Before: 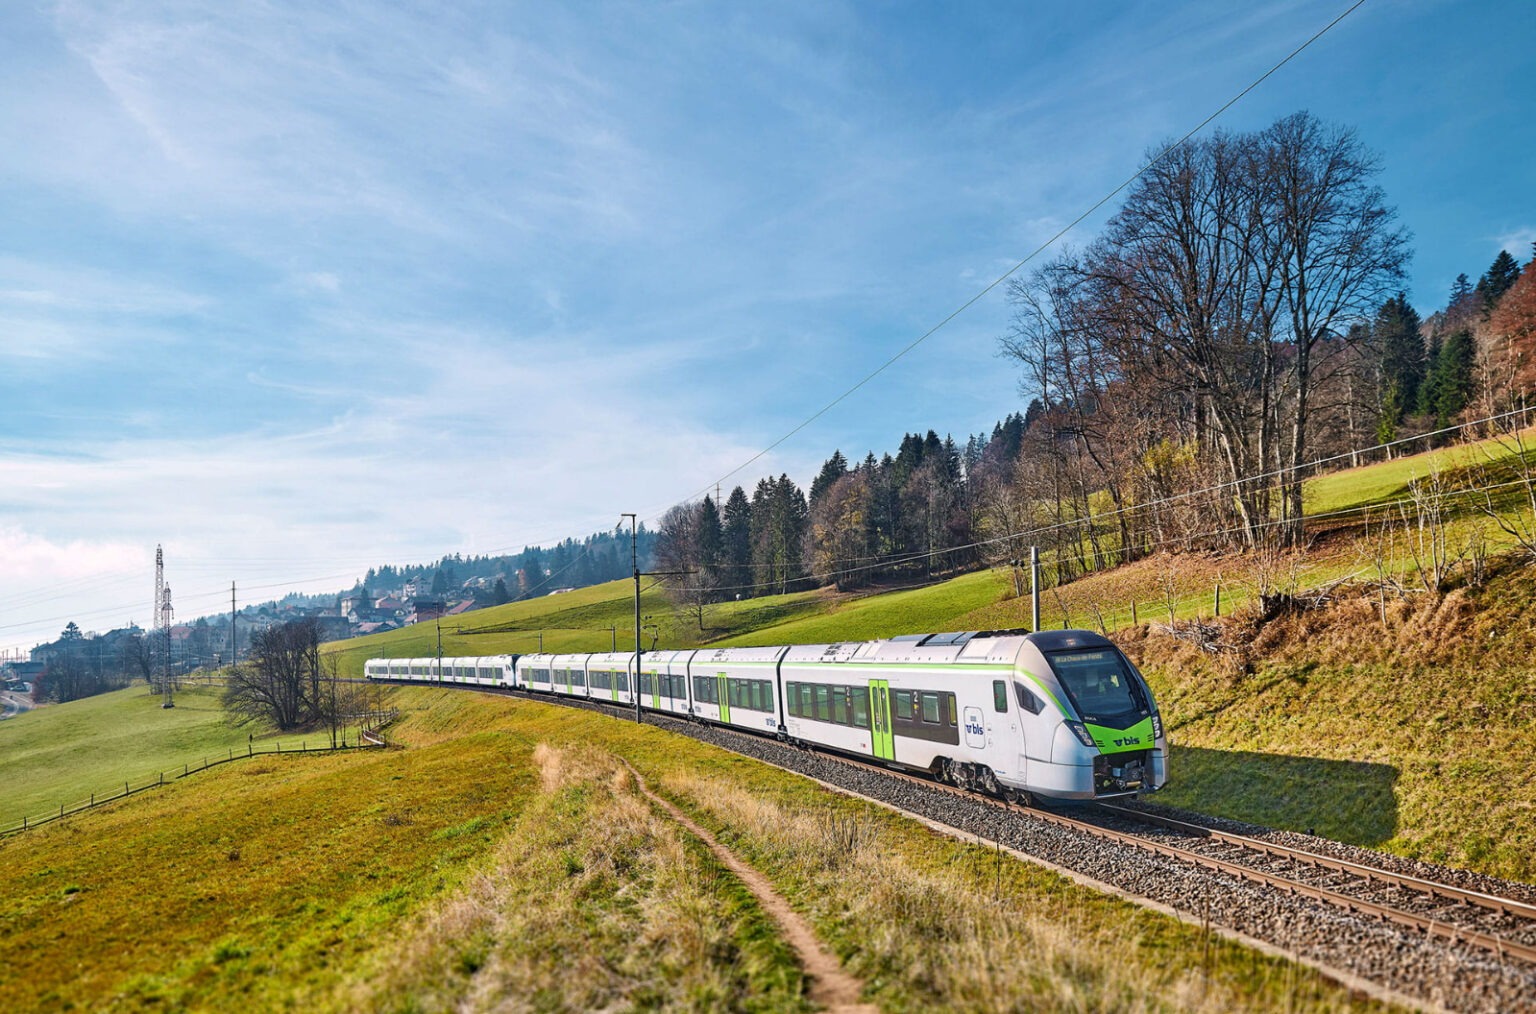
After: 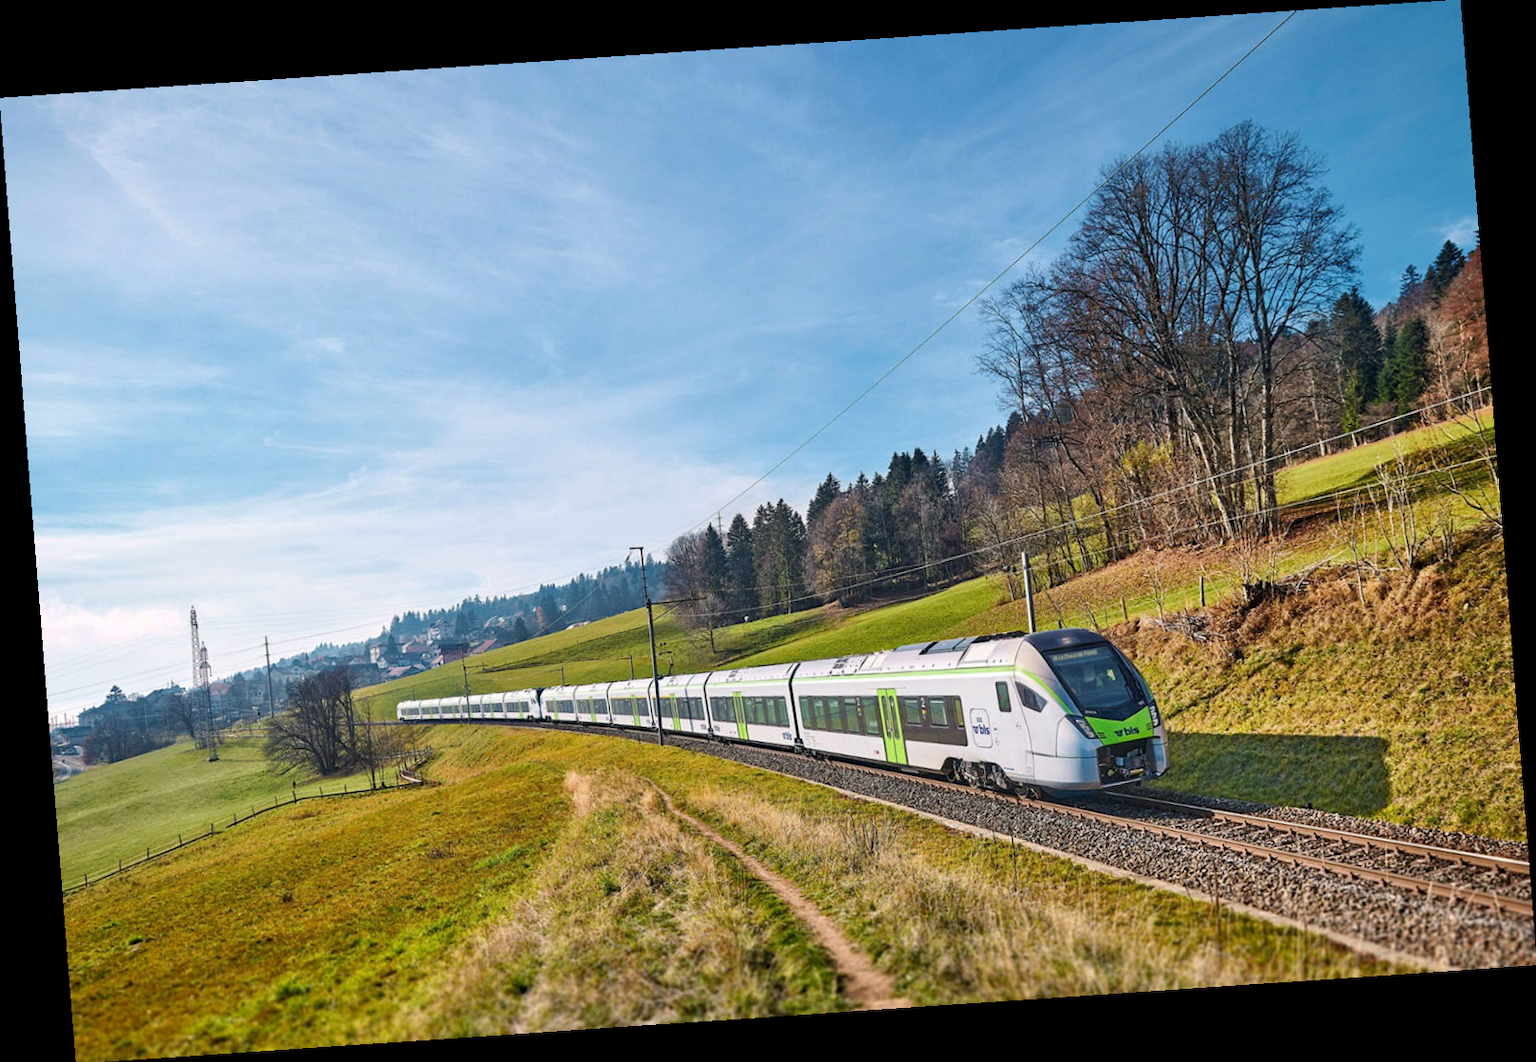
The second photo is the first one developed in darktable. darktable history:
rotate and perspective: rotation -4.2°, shear 0.006, automatic cropping off
exposure: compensate highlight preservation false
